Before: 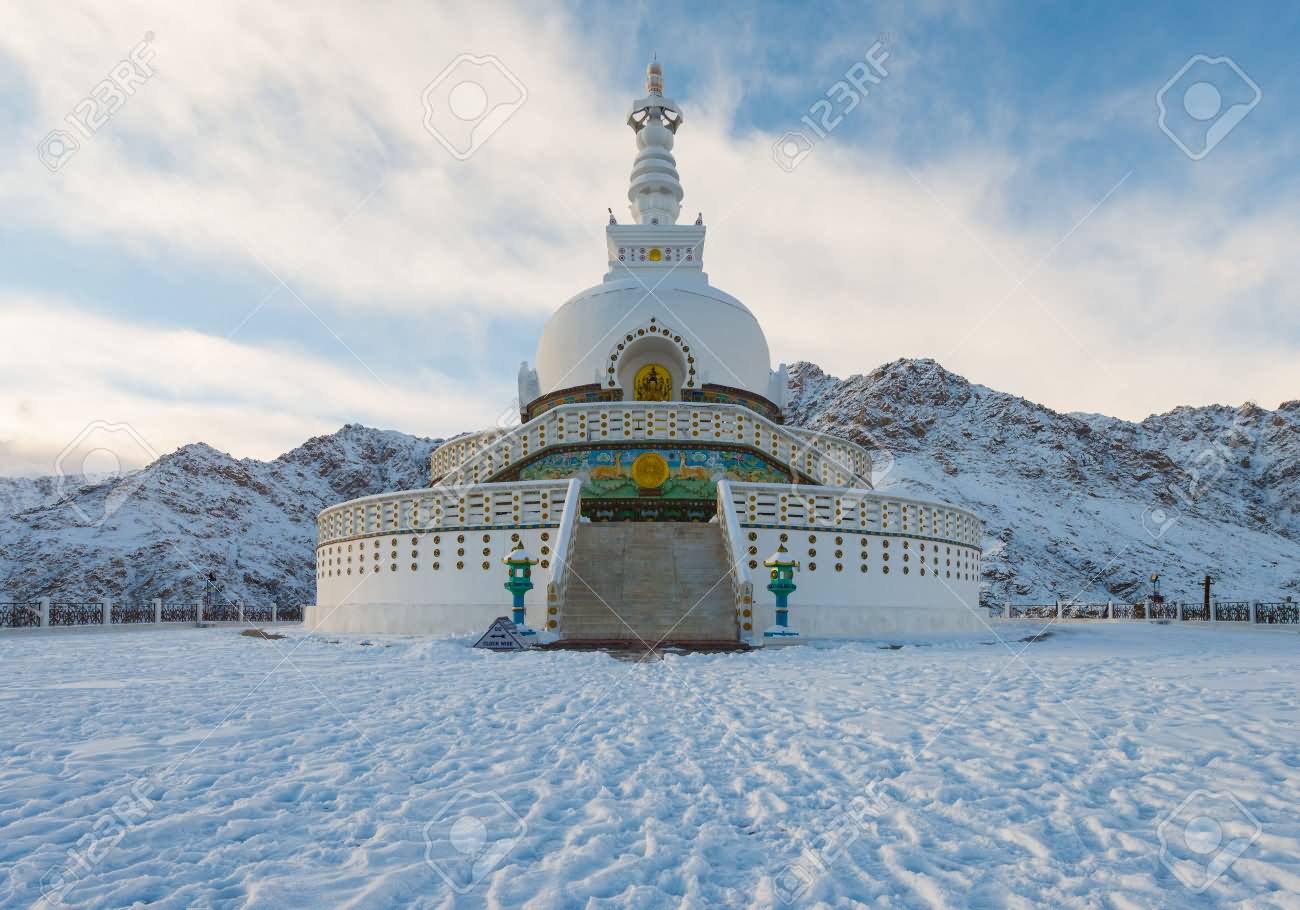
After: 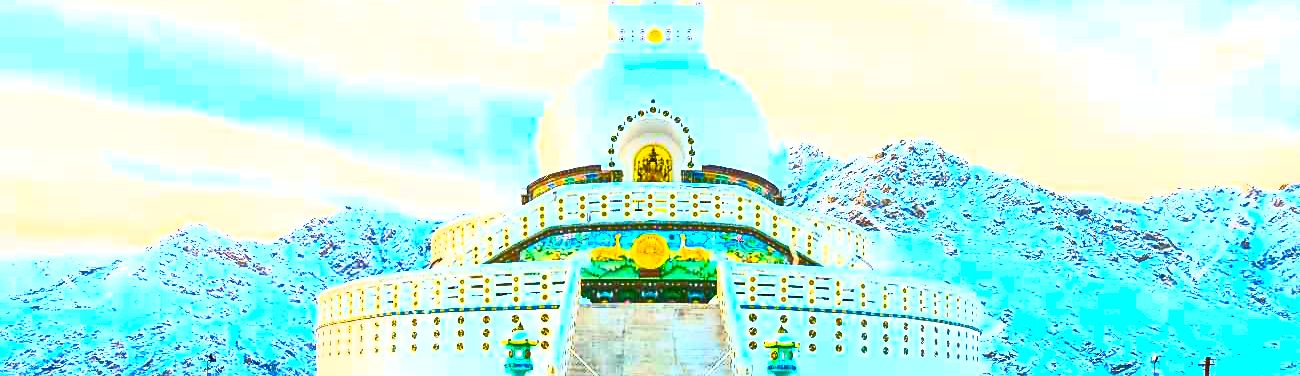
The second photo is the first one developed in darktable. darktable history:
contrast brightness saturation: contrast 0.985, brightness 0.992, saturation 0.99
color balance rgb: shadows lift › chroma 5.602%, shadows lift › hue 240.1°, linear chroma grading › global chroma 18.491%, perceptual saturation grading › global saturation 36.778%, perceptual saturation grading › shadows 34.601%, contrast 5.718%
crop and rotate: top 24.066%, bottom 34.526%
exposure: black level correction 0, exposure 1.106 EV, compensate exposure bias true, compensate highlight preservation false
sharpen: radius 1.907, amount 0.409, threshold 1.233
